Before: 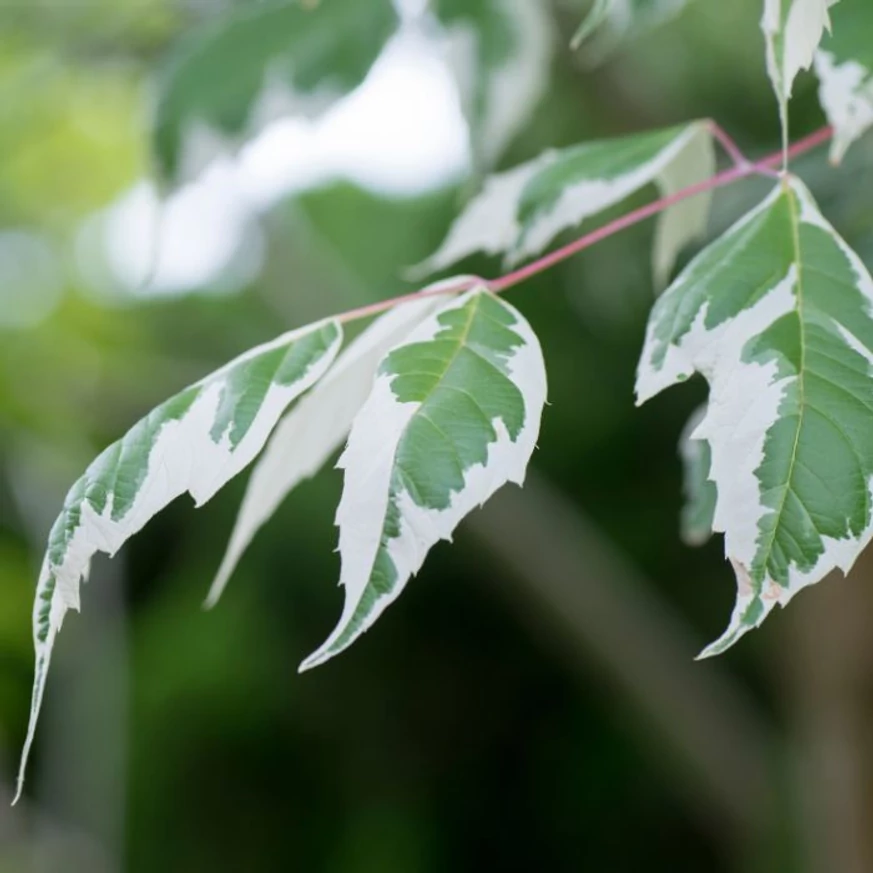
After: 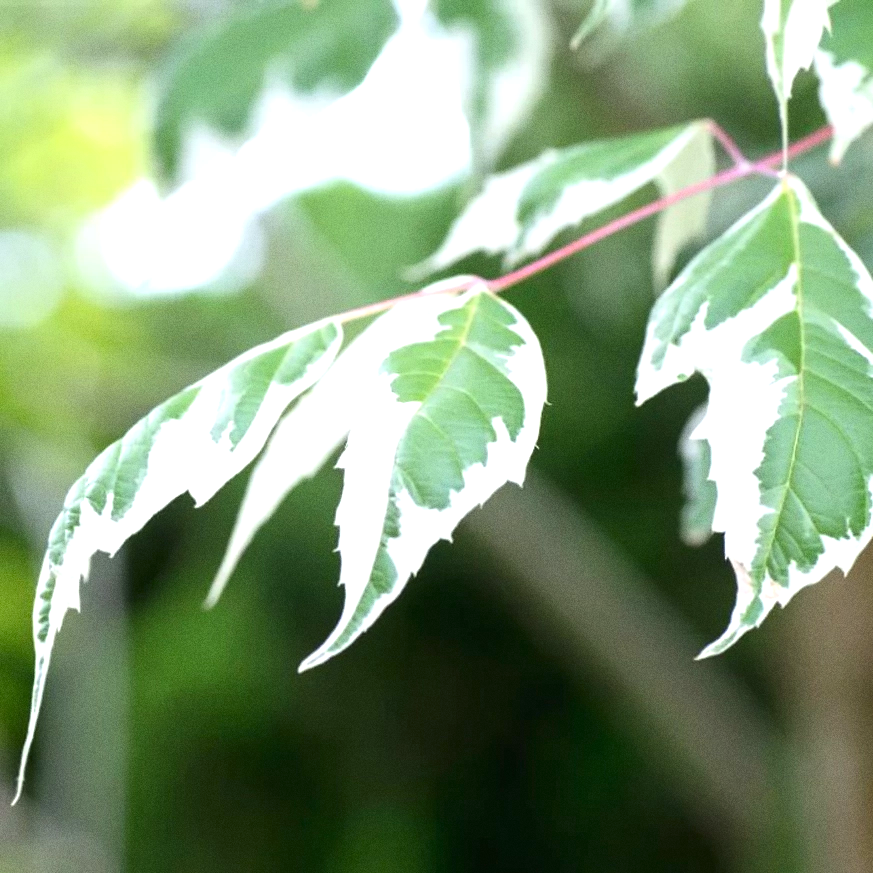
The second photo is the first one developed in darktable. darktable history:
grain: coarseness 0.47 ISO
exposure: black level correction 0, exposure 1 EV, compensate exposure bias true, compensate highlight preservation false
